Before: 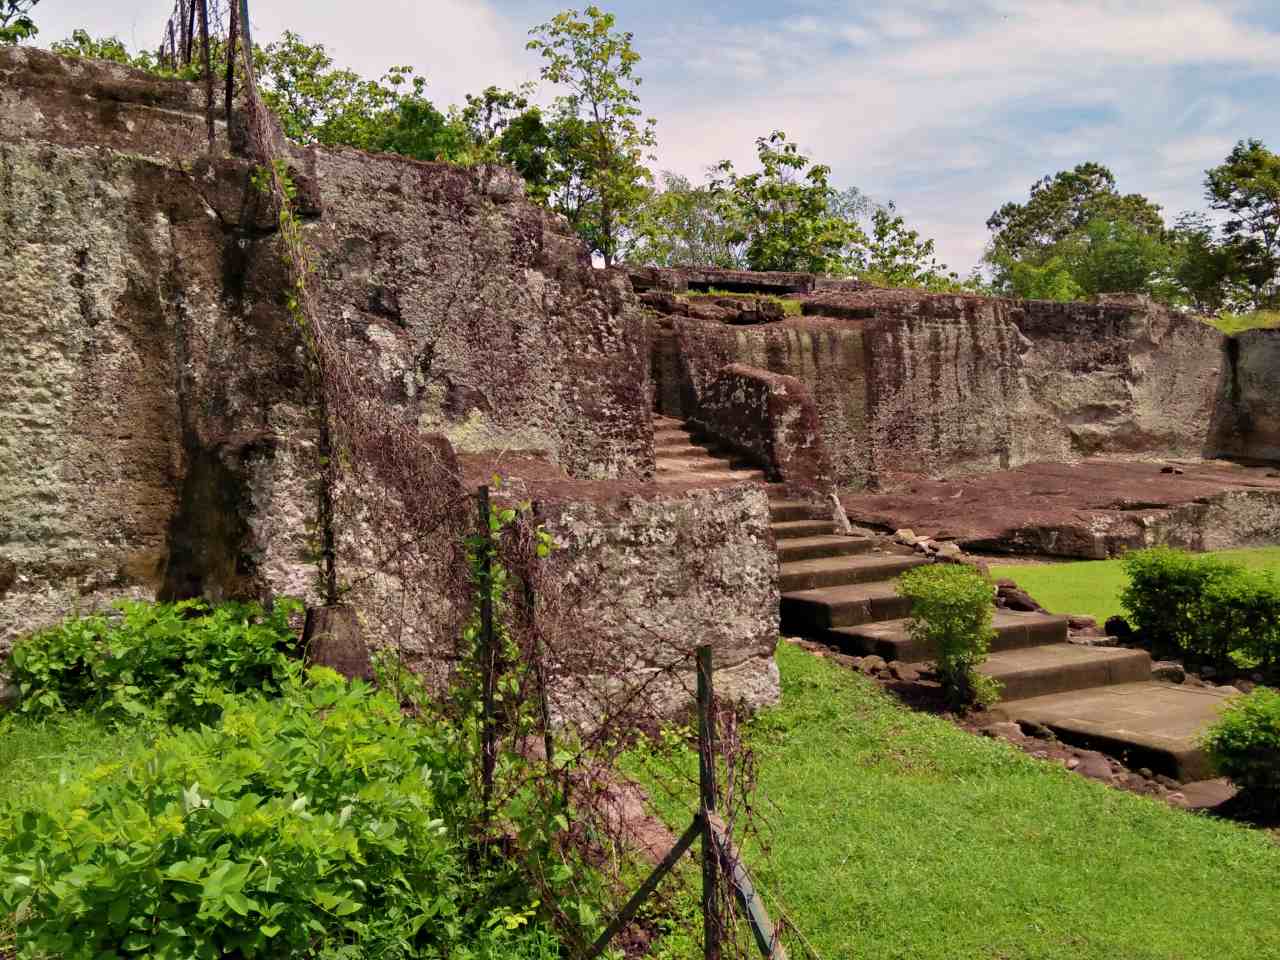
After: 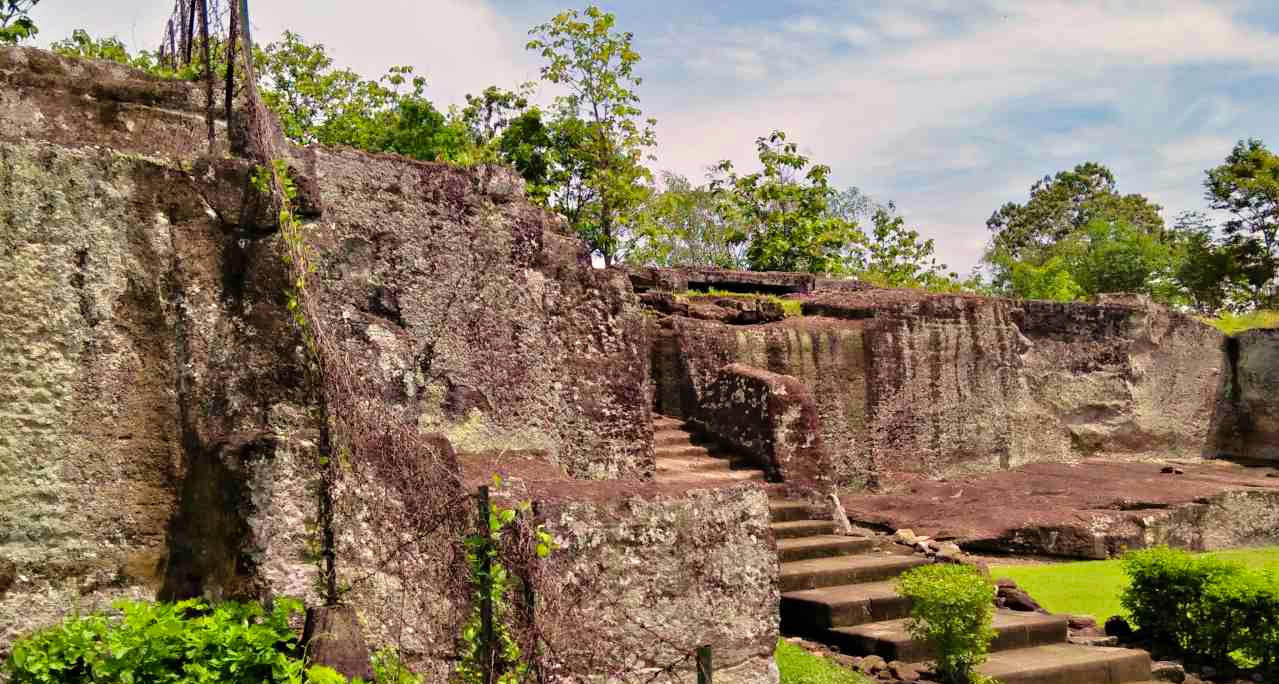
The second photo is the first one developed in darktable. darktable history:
color calibration: output R [0.994, 0.059, -0.119, 0], output G [-0.036, 1.09, -0.119, 0], output B [0.078, -0.108, 0.961, 0], illuminant same as pipeline (D50), adaptation XYZ, x 0.346, y 0.357, temperature 5012.59 K
tone equalizer: -8 EV 0.03 EV, -7 EV -0.009 EV, -6 EV 0.037 EV, -5 EV 0.036 EV, -4 EV 0.285 EV, -3 EV 0.646 EV, -2 EV 0.567 EV, -1 EV 0.213 EV, +0 EV 0.053 EV
crop: right 0%, bottom 28.657%
levels: mode automatic, levels [0, 0.476, 0.951]
